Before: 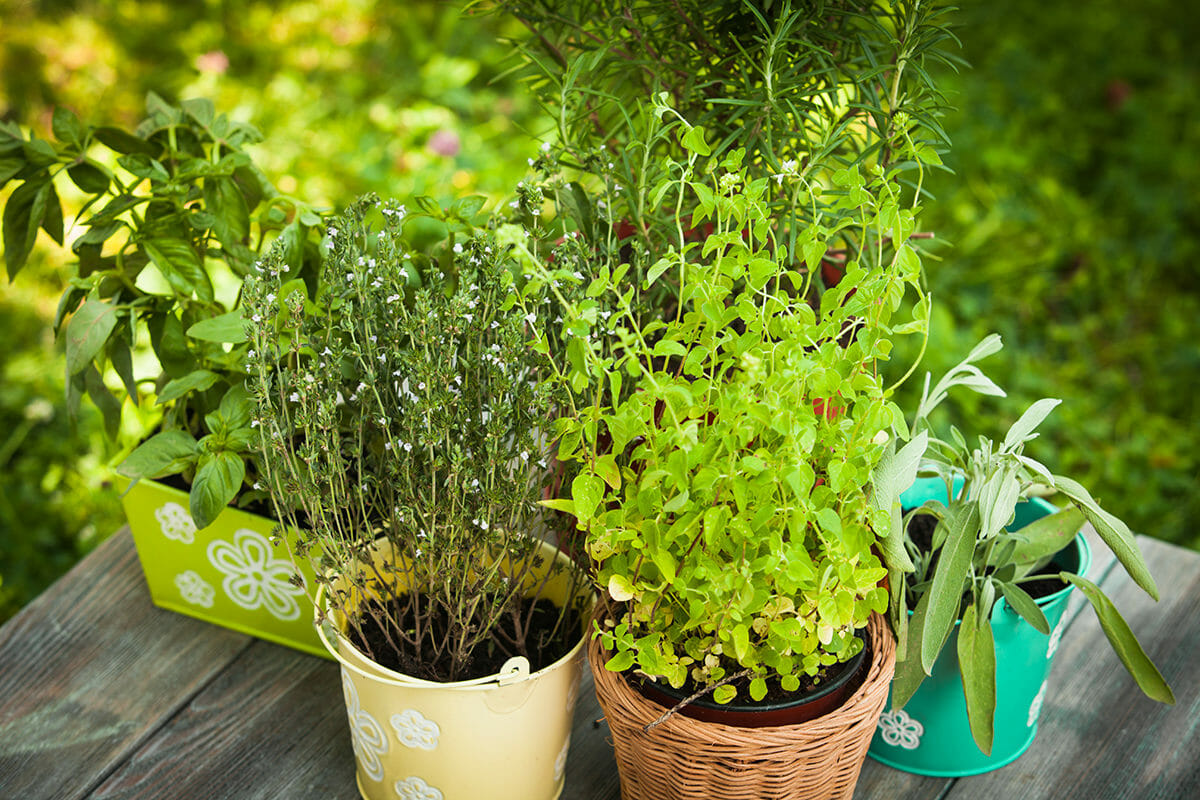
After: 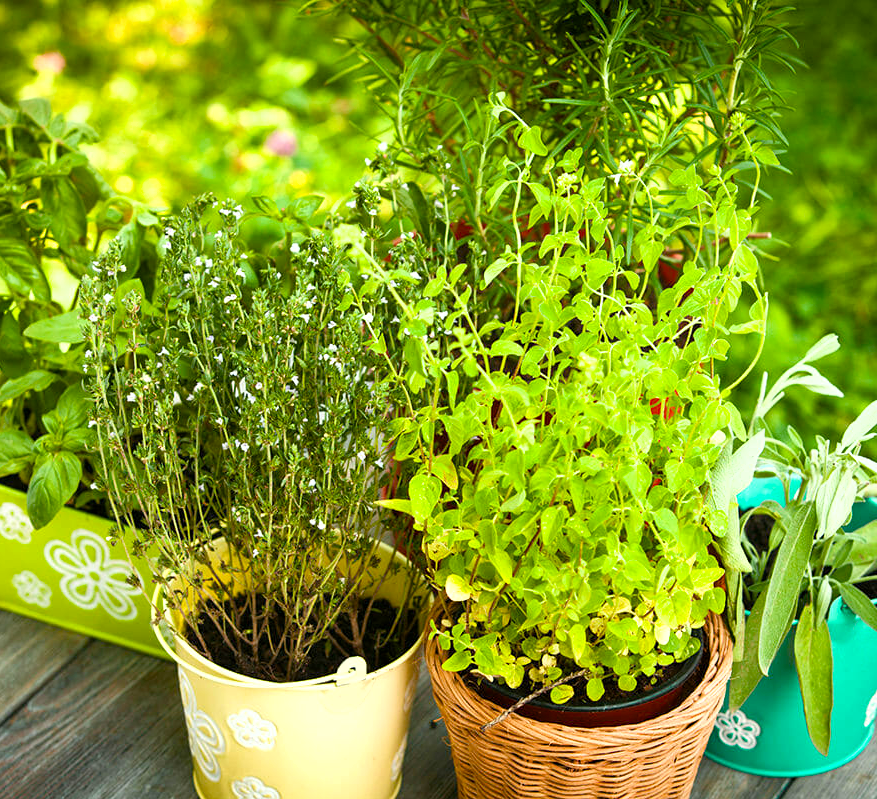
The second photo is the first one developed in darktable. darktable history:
crop: left 13.615%, right 13.274%
color balance rgb: perceptual saturation grading › global saturation 35.034%, perceptual saturation grading › highlights -29.885%, perceptual saturation grading › shadows 35.369%
exposure: black level correction 0.001, exposure 0.498 EV, compensate exposure bias true, compensate highlight preservation false
shadows and highlights: shadows 36.78, highlights -27.6, soften with gaussian
